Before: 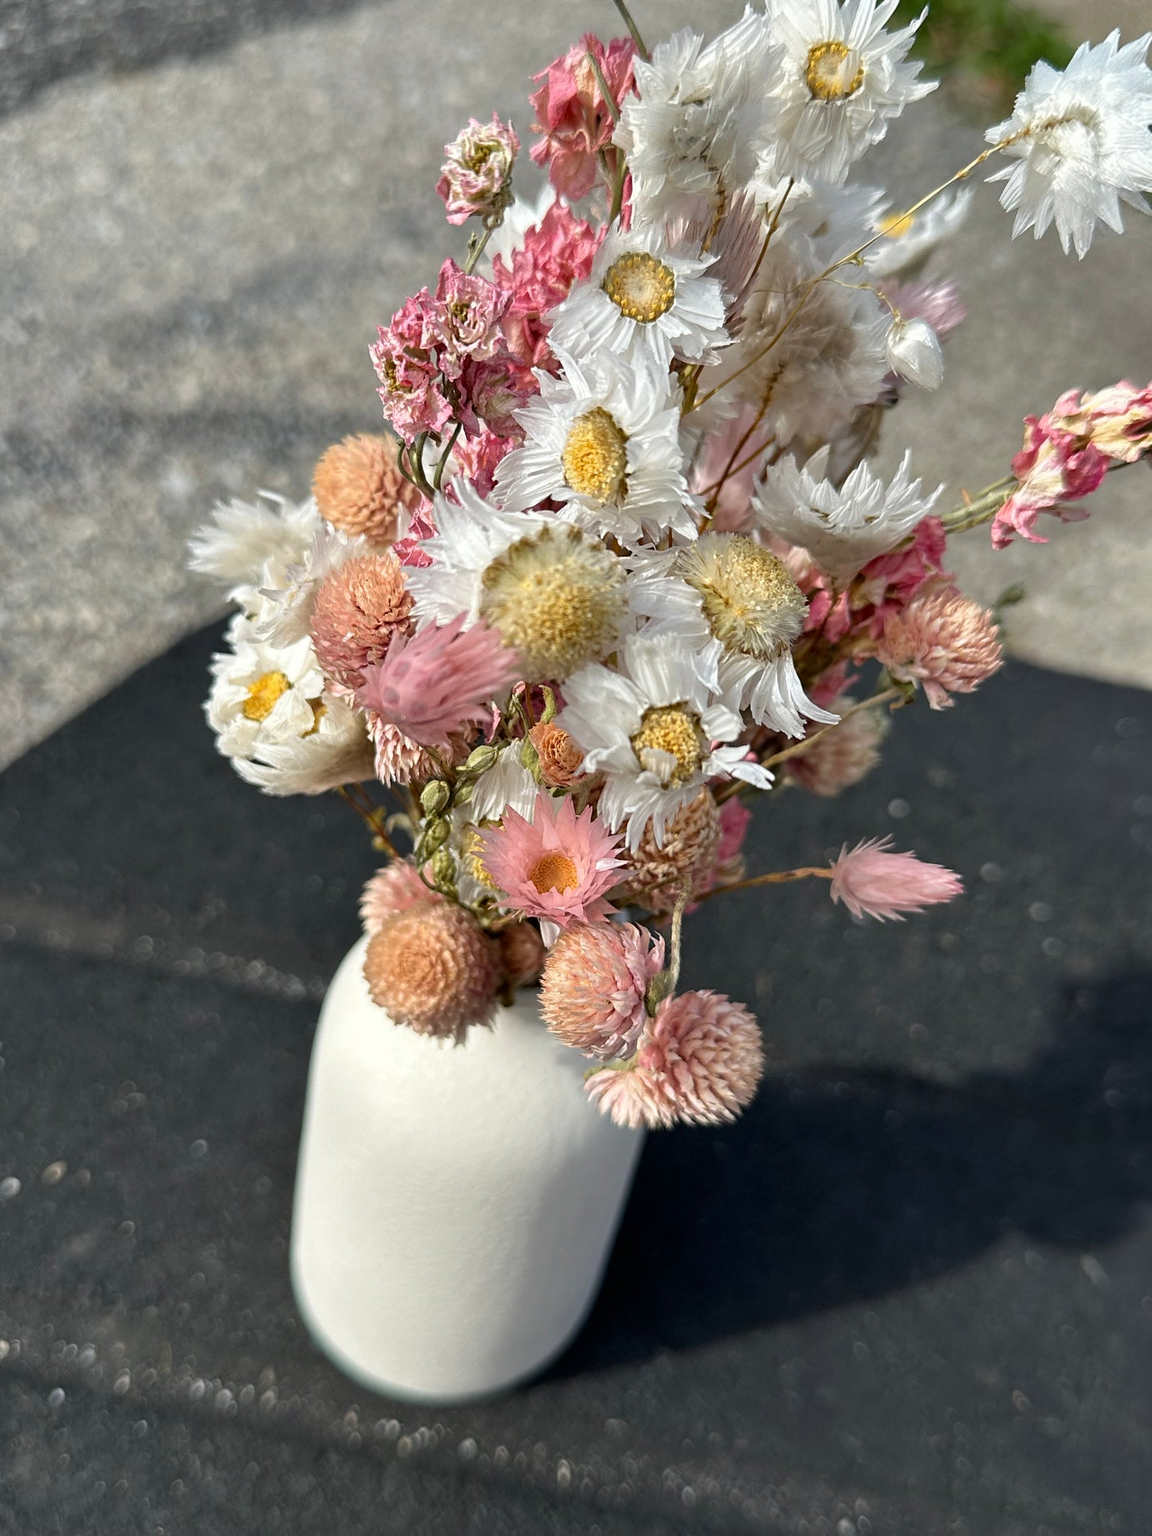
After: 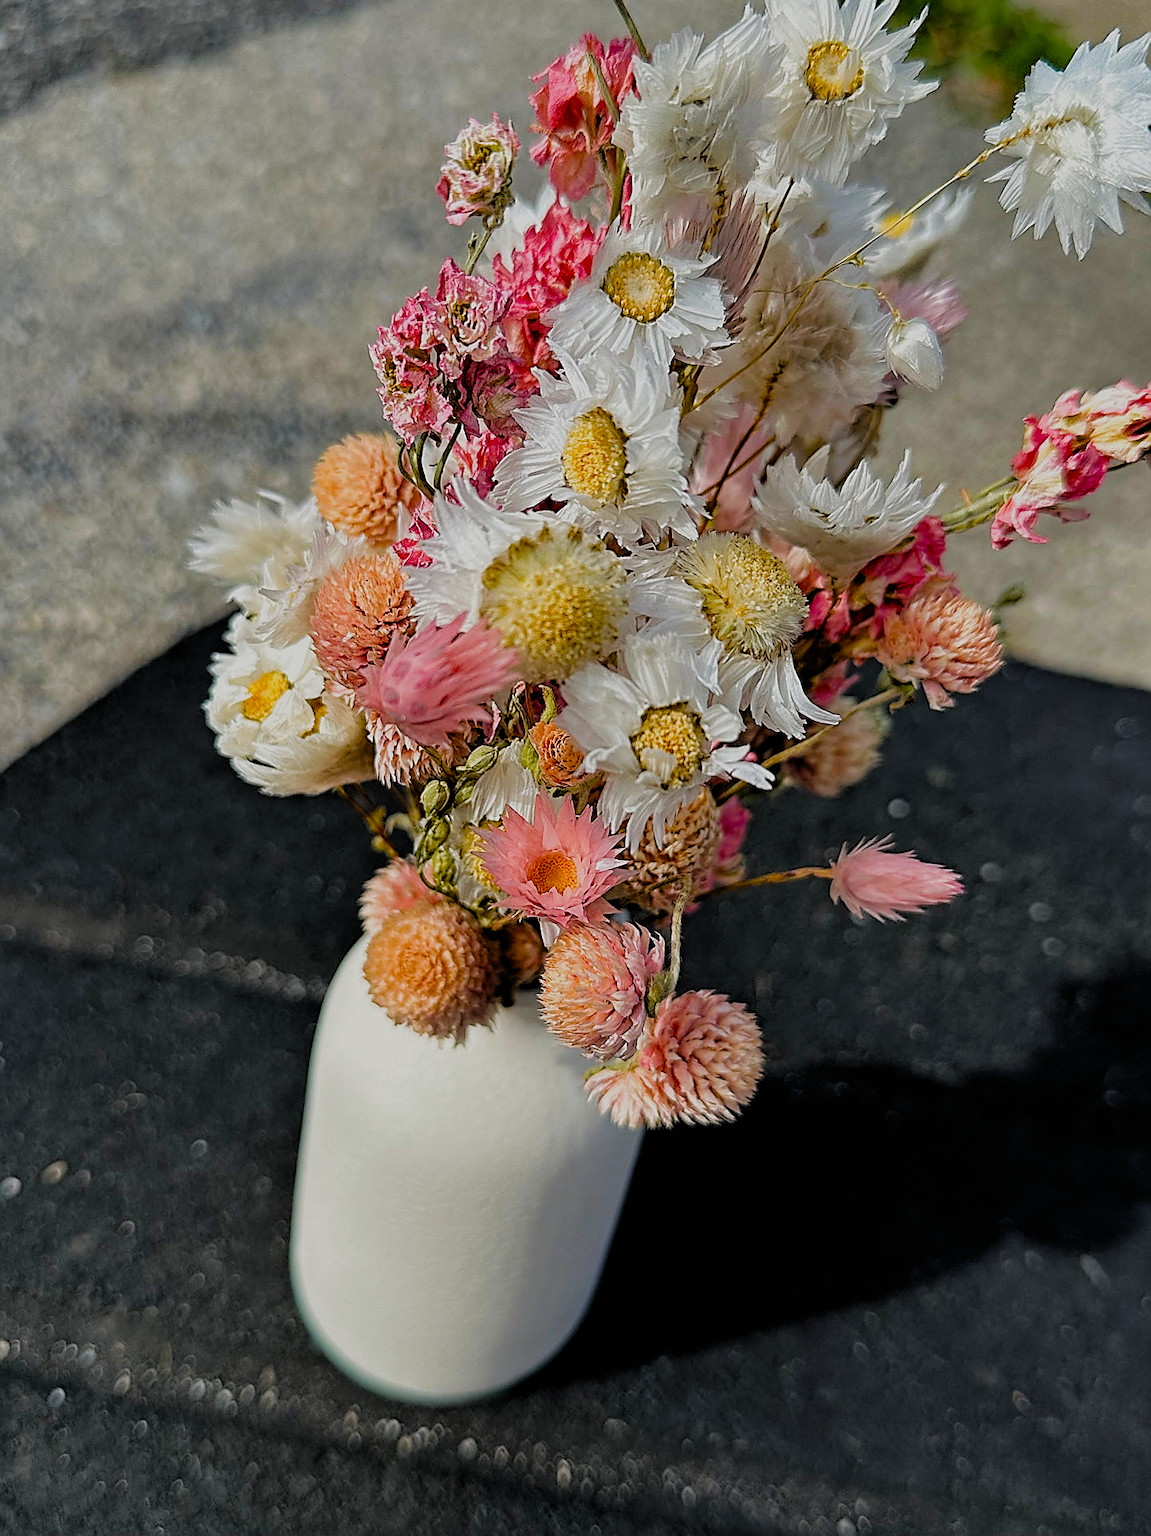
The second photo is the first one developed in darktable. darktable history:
haze removal: compatibility mode true, adaptive false
sharpen: radius 1.4, amount 1.25, threshold 0.7
levels: levels [0, 0.498, 0.996]
filmic rgb: black relative exposure -4.4 EV, white relative exposure 5 EV, threshold 3 EV, hardness 2.23, latitude 40.06%, contrast 1.15, highlights saturation mix 10%, shadows ↔ highlights balance 1.04%, preserve chrominance RGB euclidean norm (legacy), color science v4 (2020), enable highlight reconstruction true
